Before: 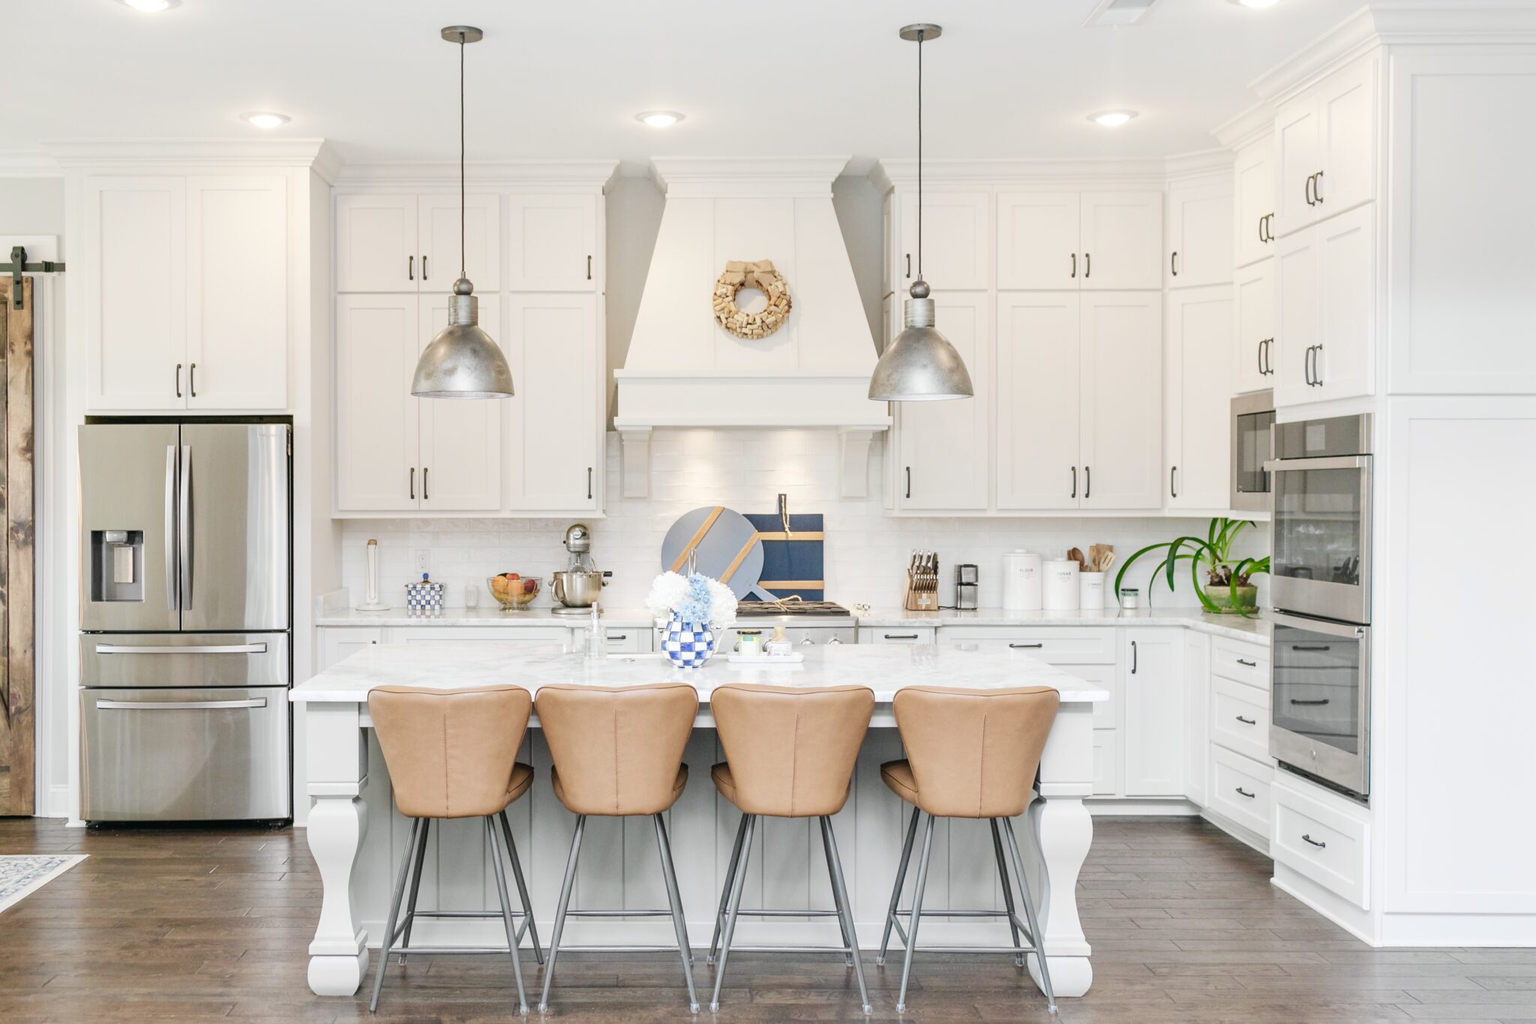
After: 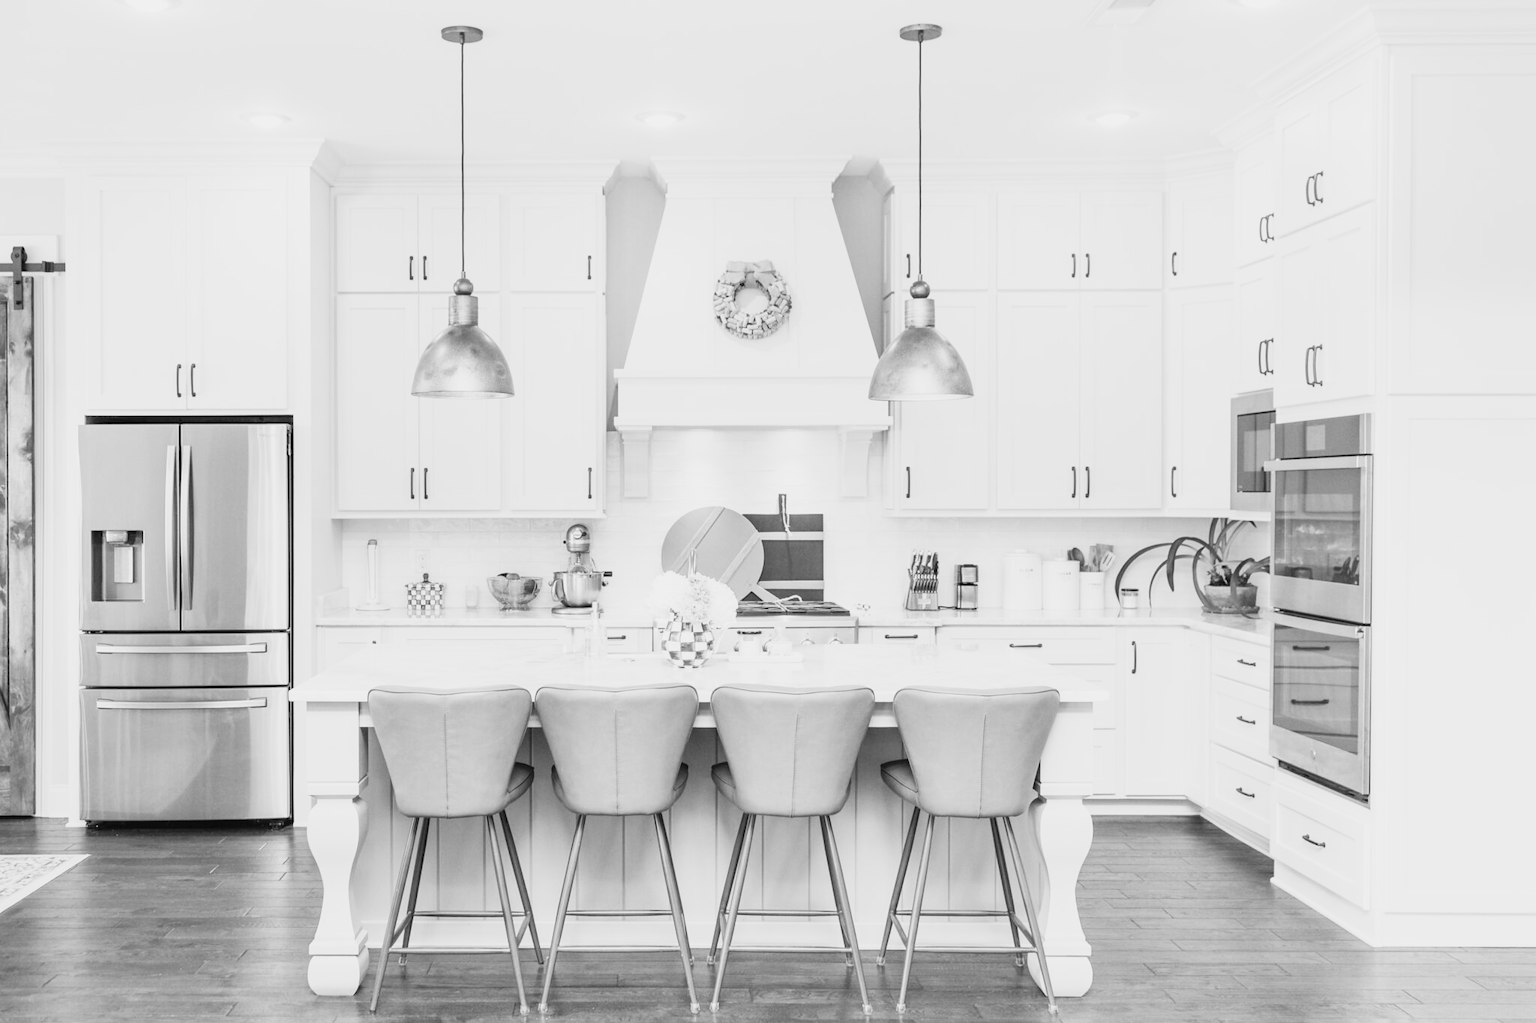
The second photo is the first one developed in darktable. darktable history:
base curve: curves: ch0 [(0, 0) (0.088, 0.125) (0.176, 0.251) (0.354, 0.501) (0.613, 0.749) (1, 0.877)], preserve colors none
monochrome: a -4.13, b 5.16, size 1
